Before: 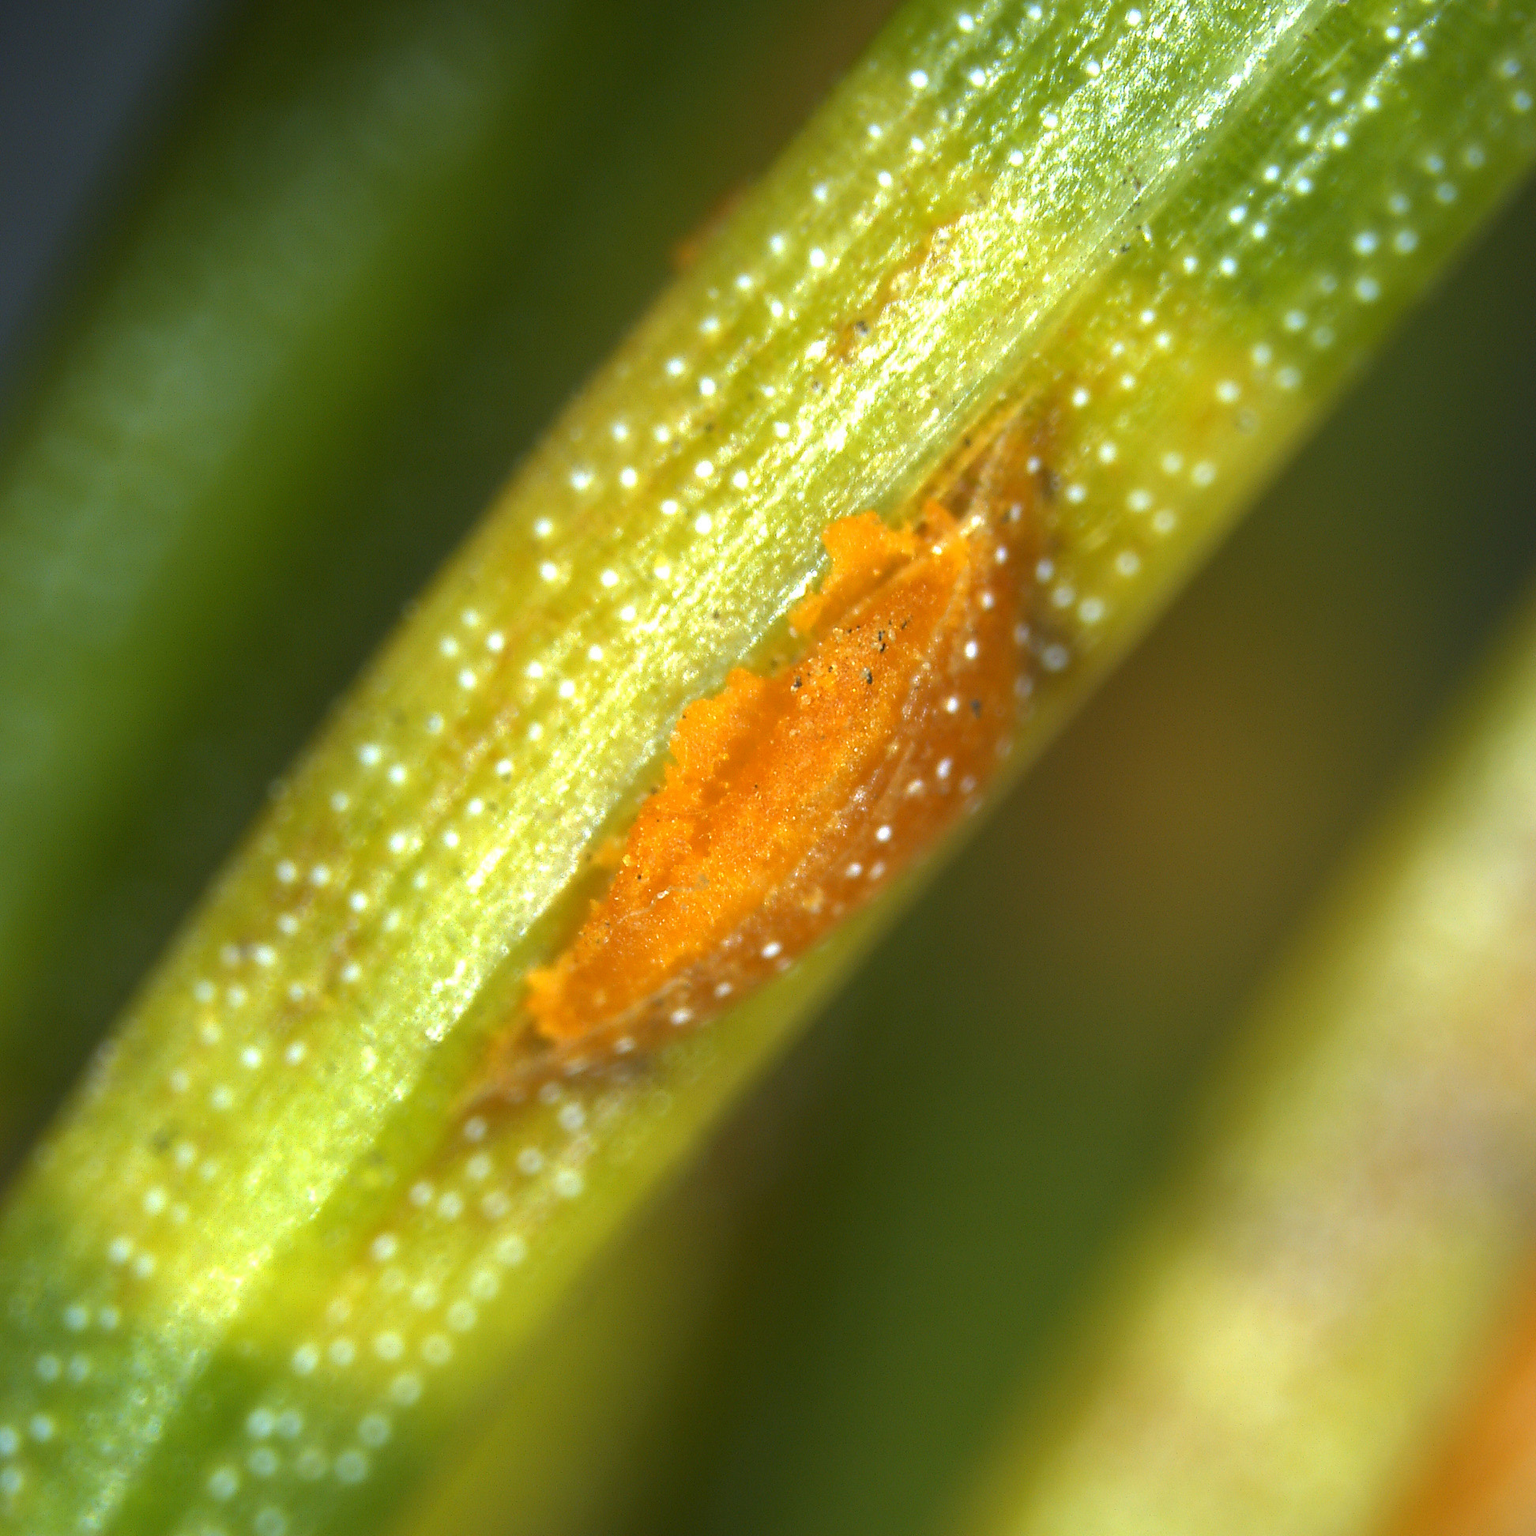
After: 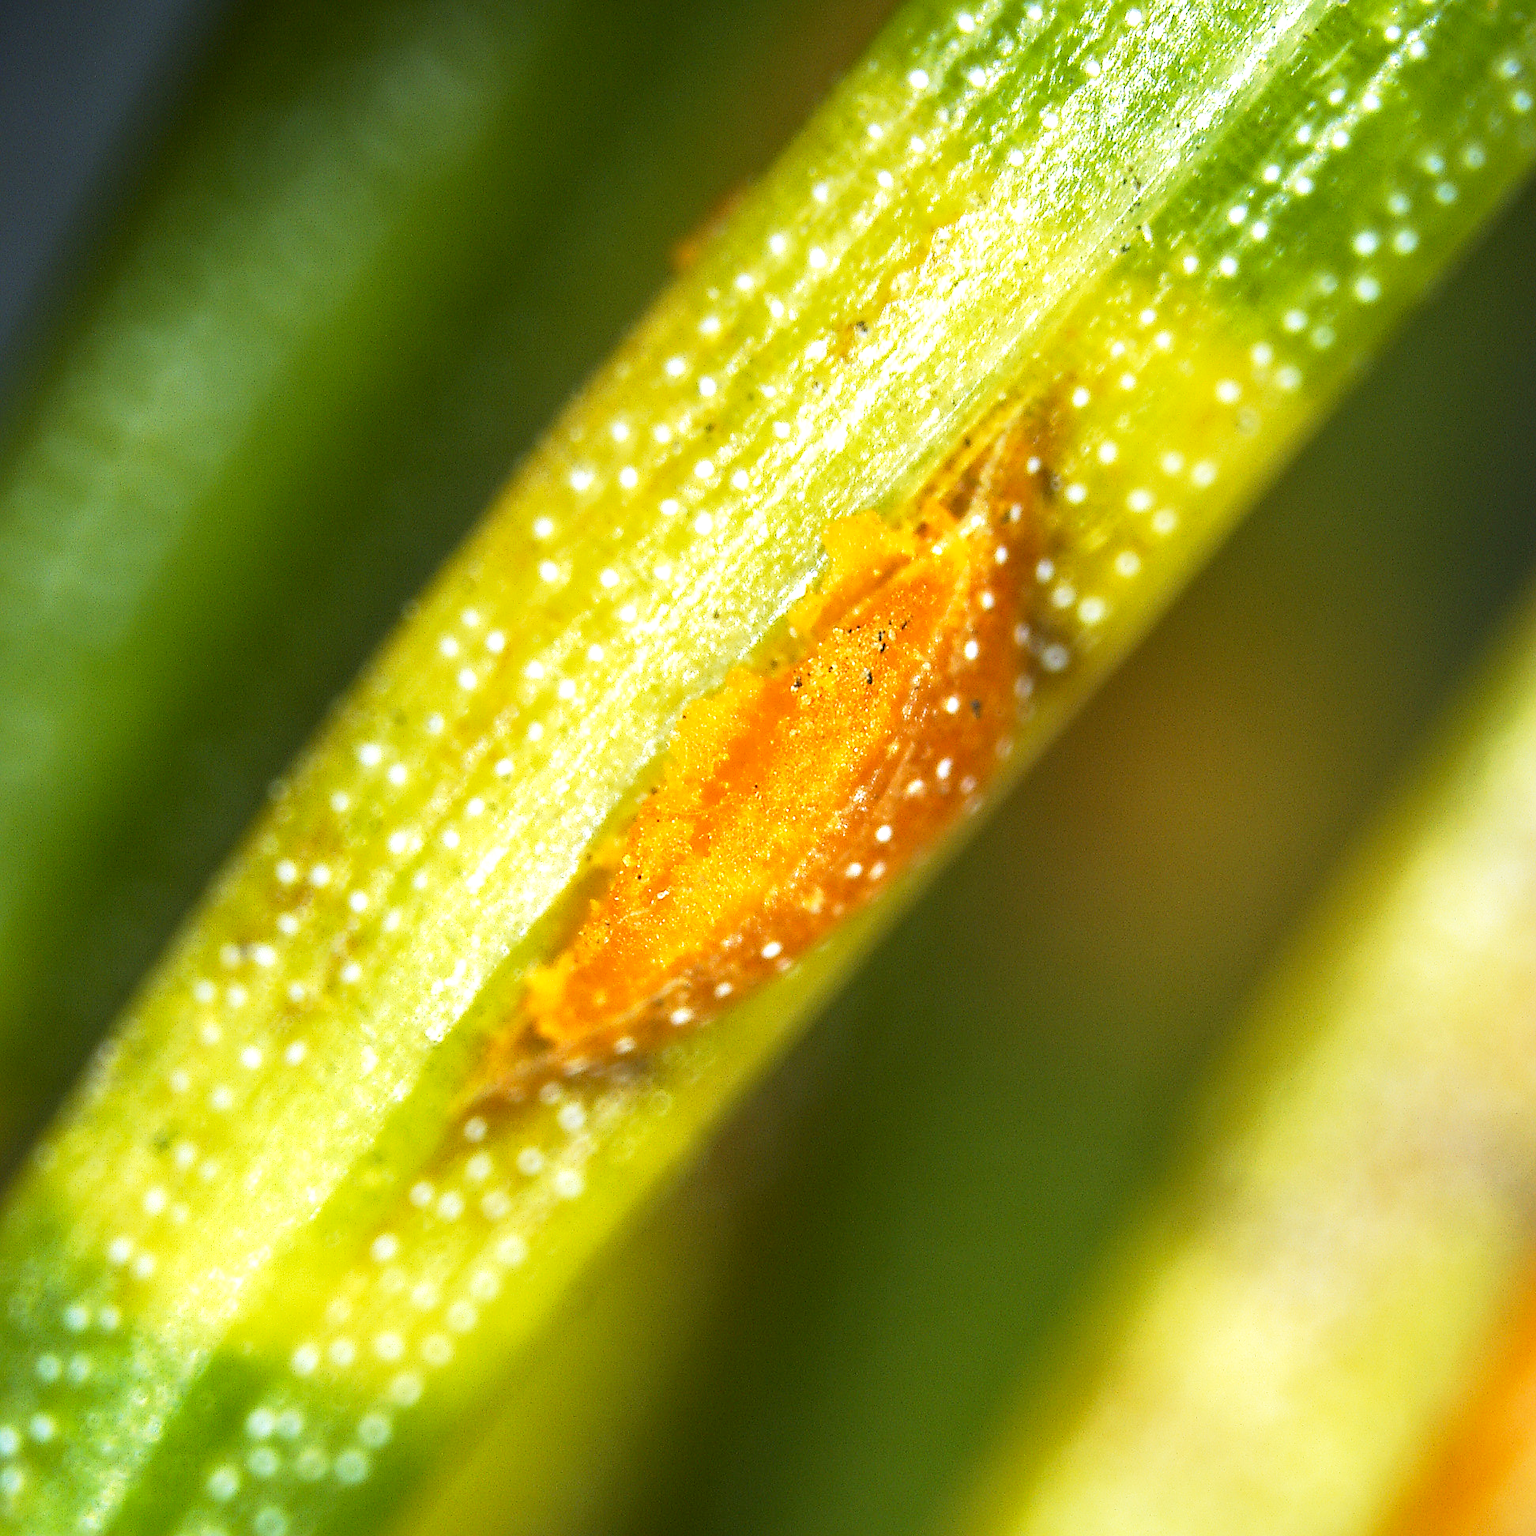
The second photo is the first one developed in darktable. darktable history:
sharpen: amount 0.751
local contrast: on, module defaults
base curve: curves: ch0 [(0, 0) (0.005, 0.002) (0.193, 0.295) (0.399, 0.664) (0.75, 0.928) (1, 1)], preserve colors none
